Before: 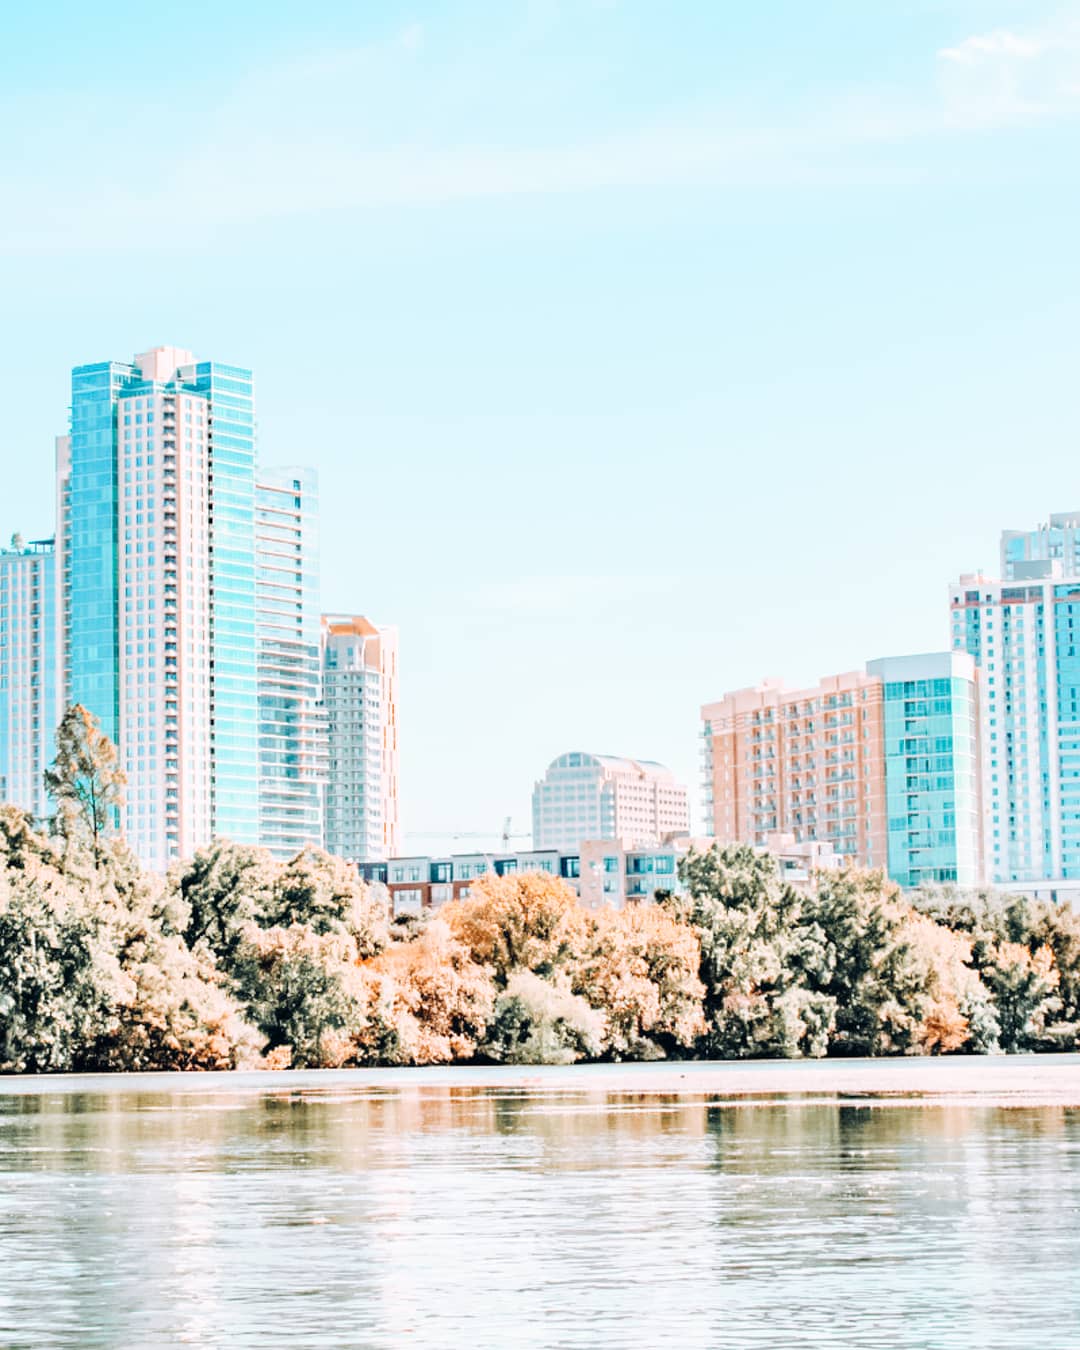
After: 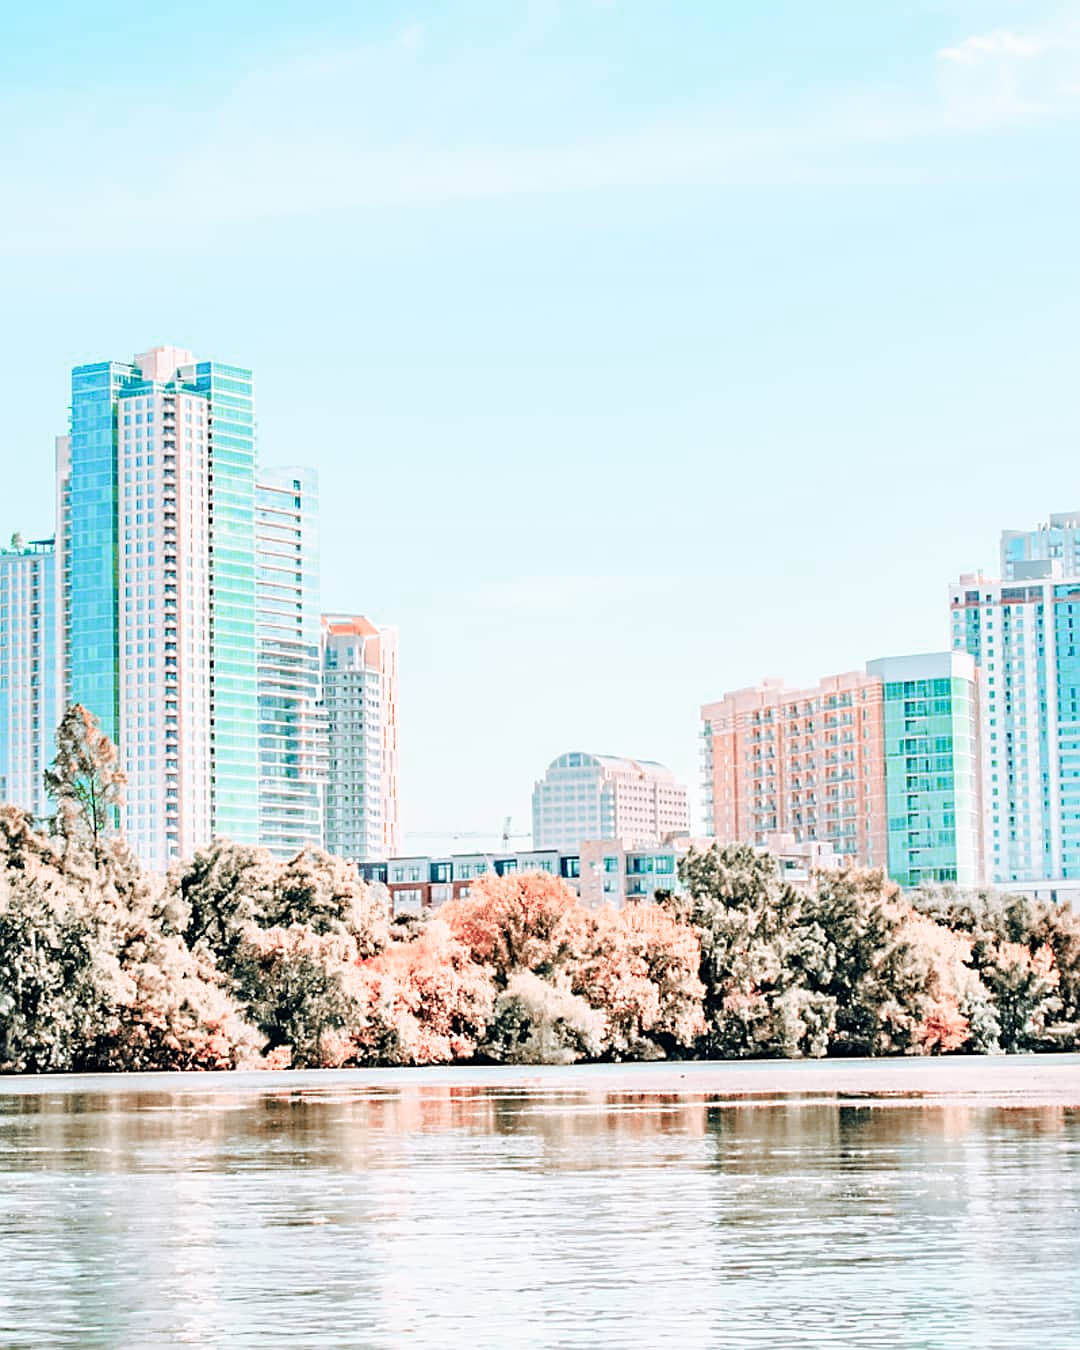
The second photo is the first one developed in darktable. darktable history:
color zones: curves: ch0 [(0.006, 0.385) (0.143, 0.563) (0.243, 0.321) (0.352, 0.464) (0.516, 0.456) (0.625, 0.5) (0.75, 0.5) (0.875, 0.5)]; ch1 [(0, 0.5) (0.134, 0.504) (0.246, 0.463) (0.421, 0.515) (0.5, 0.56) (0.625, 0.5) (0.75, 0.5) (0.875, 0.5)]; ch2 [(0, 0.5) (0.131, 0.426) (0.307, 0.289) (0.38, 0.188) (0.513, 0.216) (0.625, 0.548) (0.75, 0.468) (0.838, 0.396) (0.971, 0.311)]
sharpen: on, module defaults
